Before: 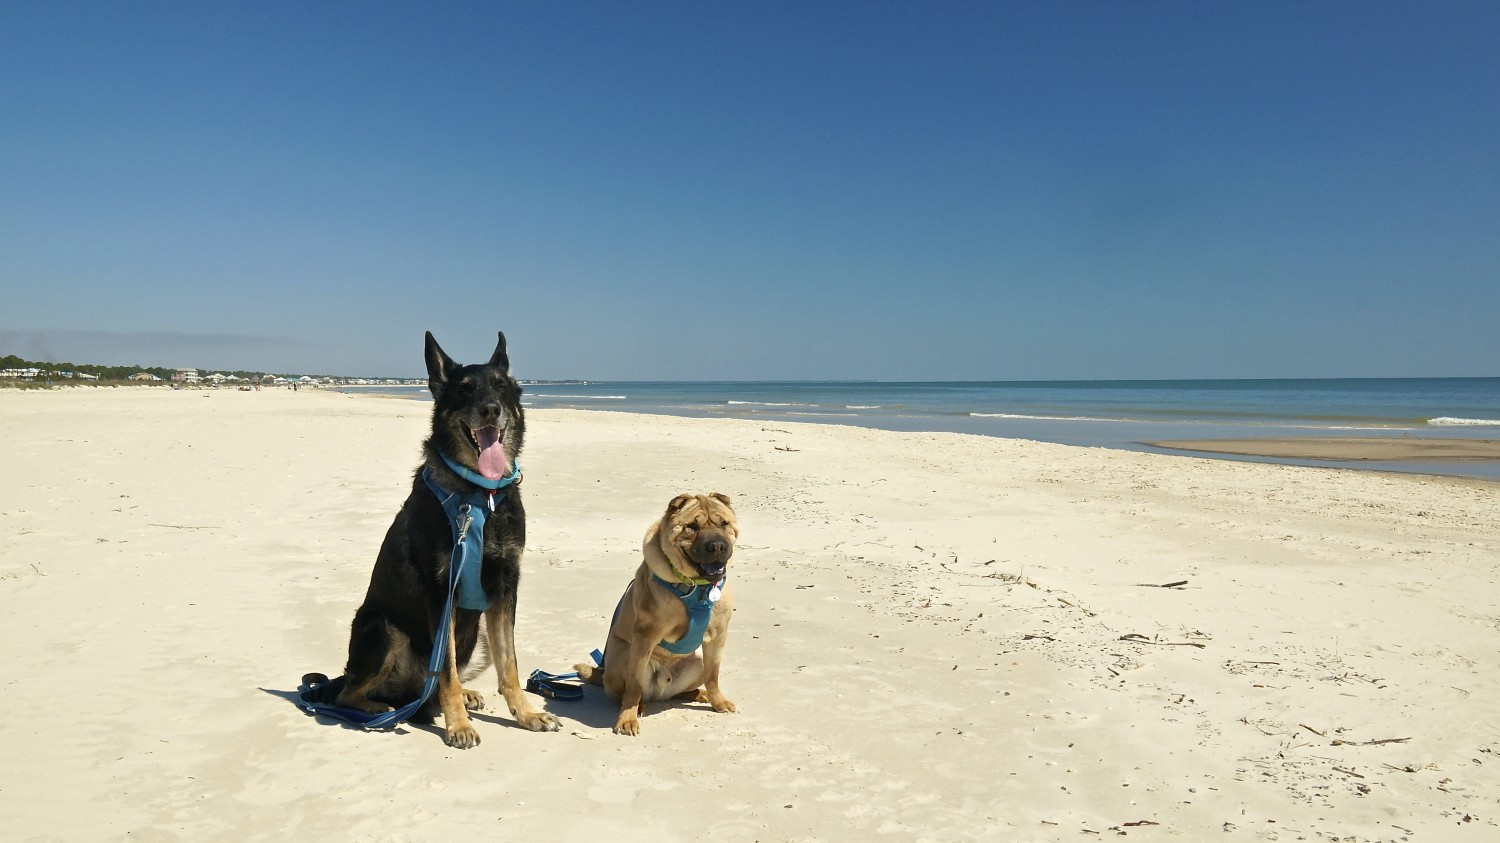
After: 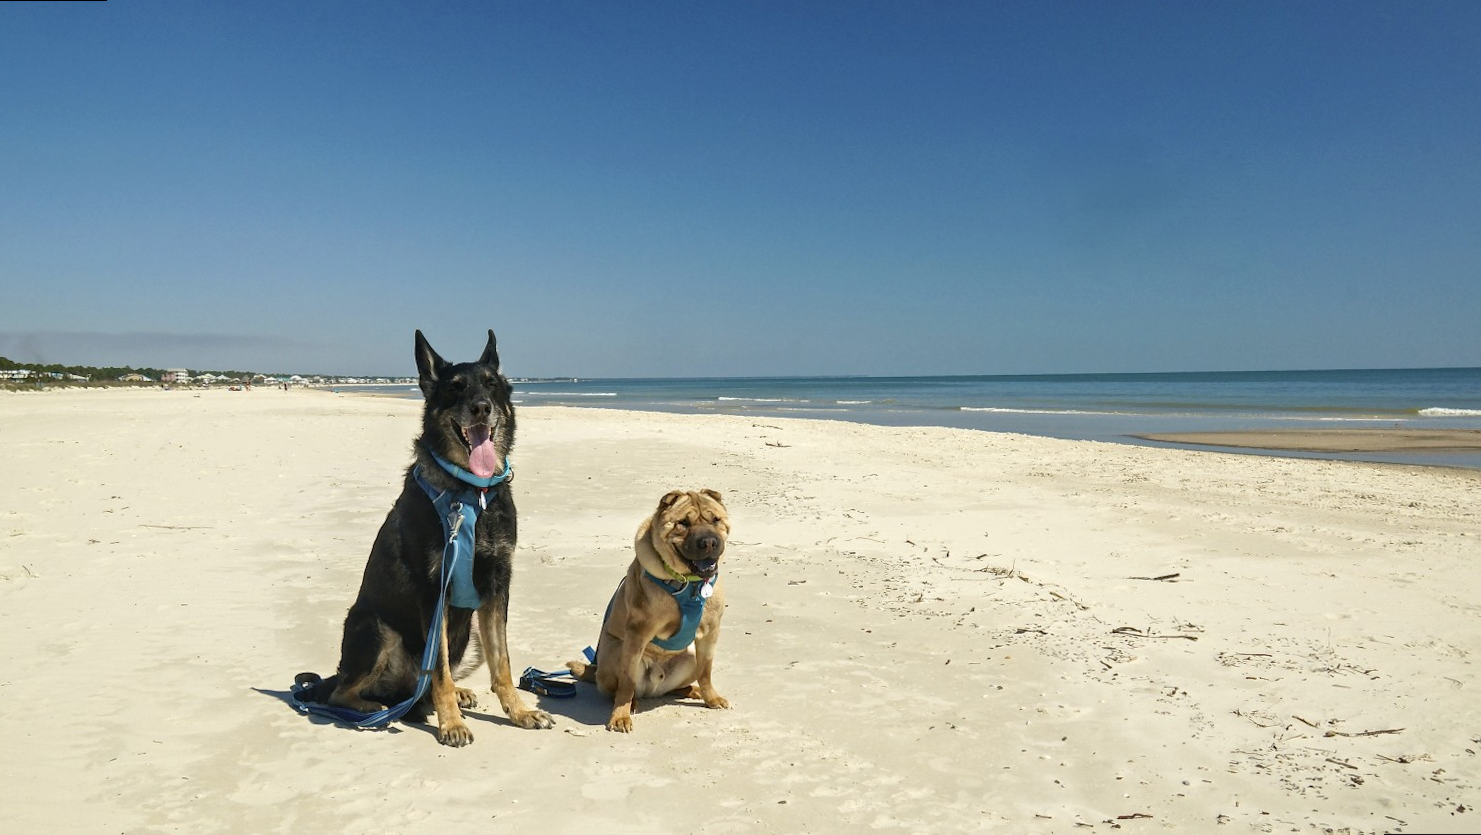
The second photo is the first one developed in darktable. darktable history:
local contrast: on, module defaults
rotate and perspective: rotation -0.45°, automatic cropping original format, crop left 0.008, crop right 0.992, crop top 0.012, crop bottom 0.988
